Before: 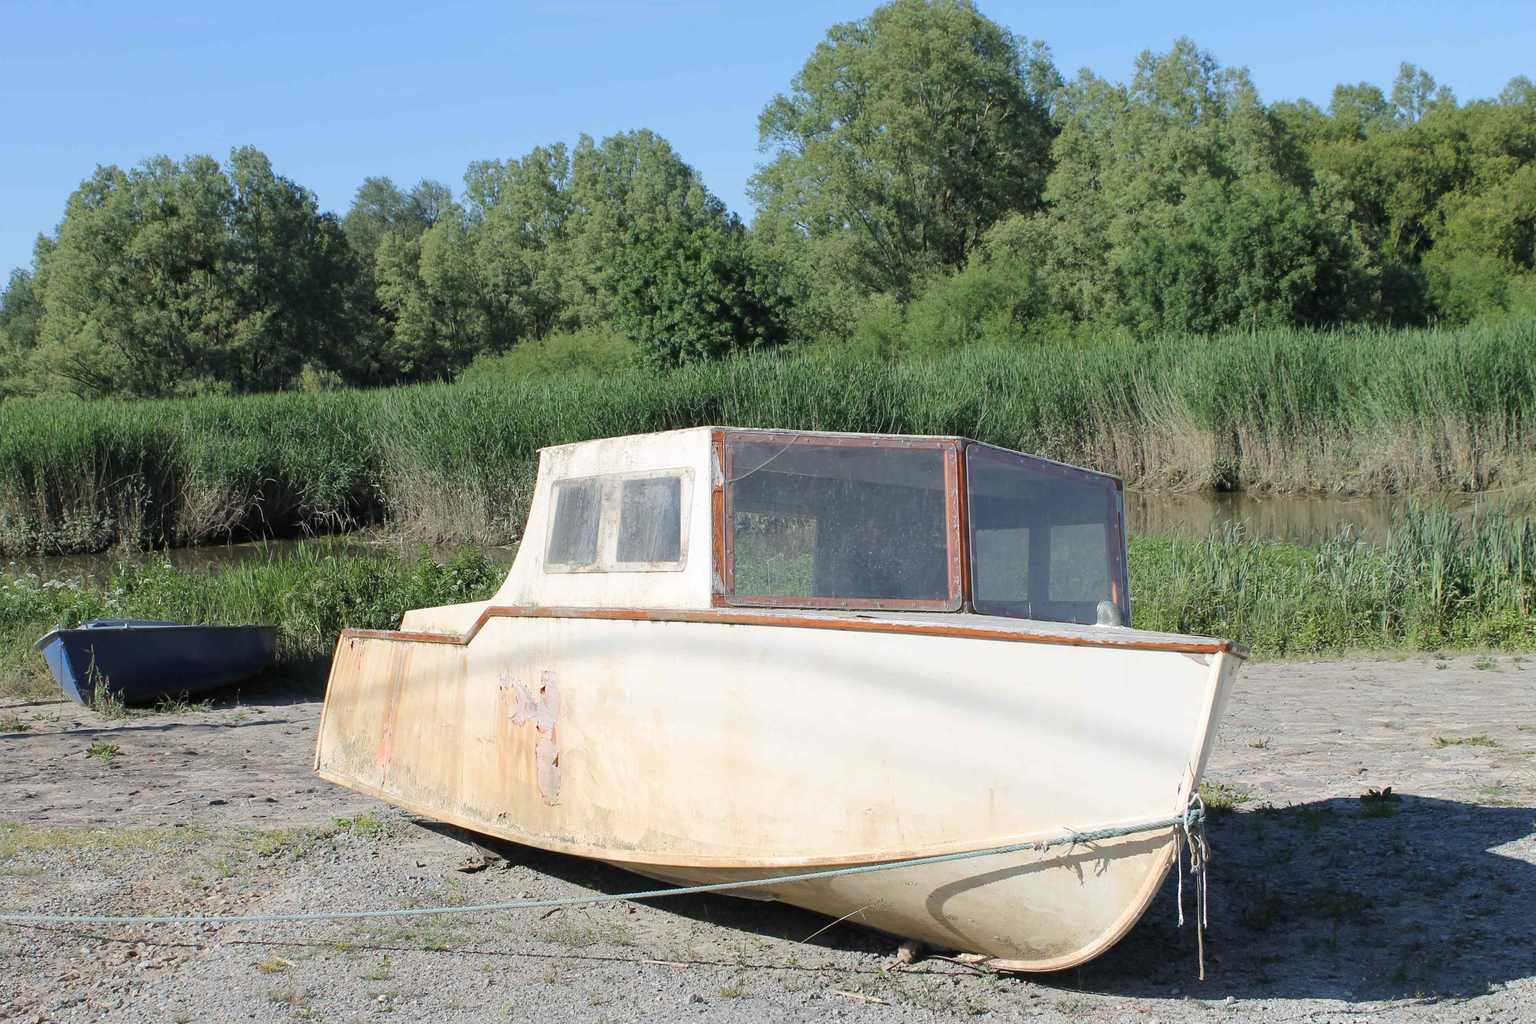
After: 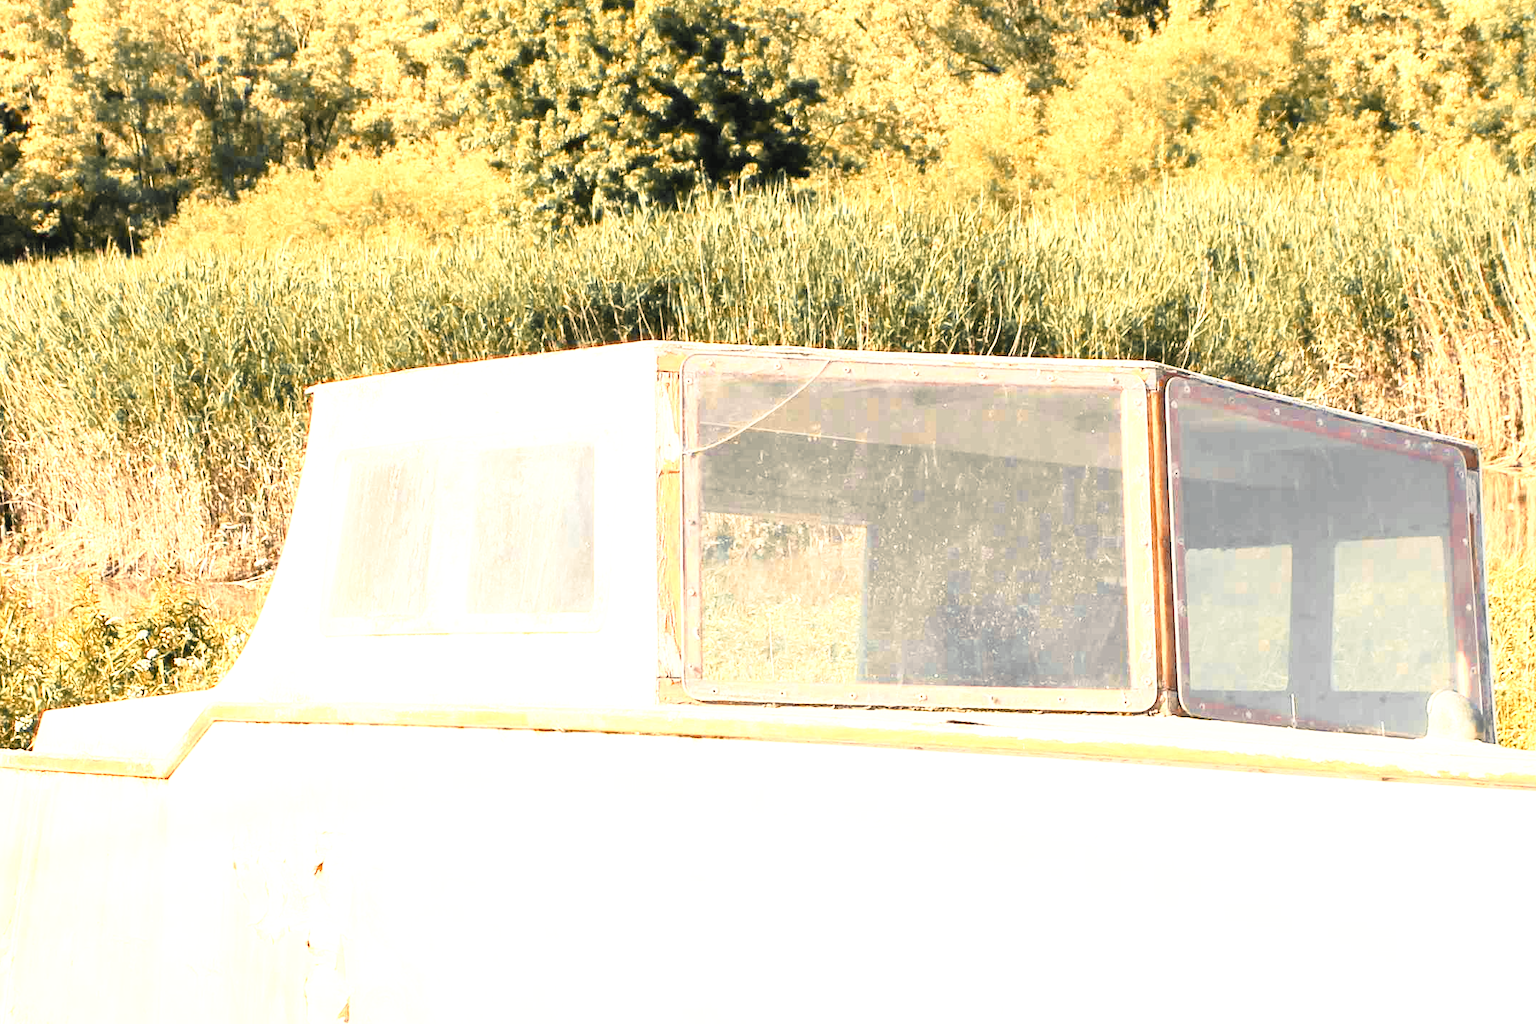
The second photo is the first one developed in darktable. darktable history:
color zones: curves: ch0 [(0.009, 0.528) (0.136, 0.6) (0.255, 0.586) (0.39, 0.528) (0.522, 0.584) (0.686, 0.736) (0.849, 0.561)]; ch1 [(0.045, 0.781) (0.14, 0.416) (0.257, 0.695) (0.442, 0.032) (0.738, 0.338) (0.818, 0.632) (0.891, 0.741) (1, 0.704)]; ch2 [(0, 0.667) (0.141, 0.52) (0.26, 0.37) (0.474, 0.432) (0.743, 0.286)]
exposure: black level correction 0, exposure 0.7 EV, compensate exposure bias true, compensate highlight preservation false
crop: left 25%, top 25%, right 25%, bottom 25%
base curve: curves: ch0 [(0, 0) (0.012, 0.01) (0.073, 0.168) (0.31, 0.711) (0.645, 0.957) (1, 1)], preserve colors none
white balance: red 1.138, green 0.996, blue 0.812
